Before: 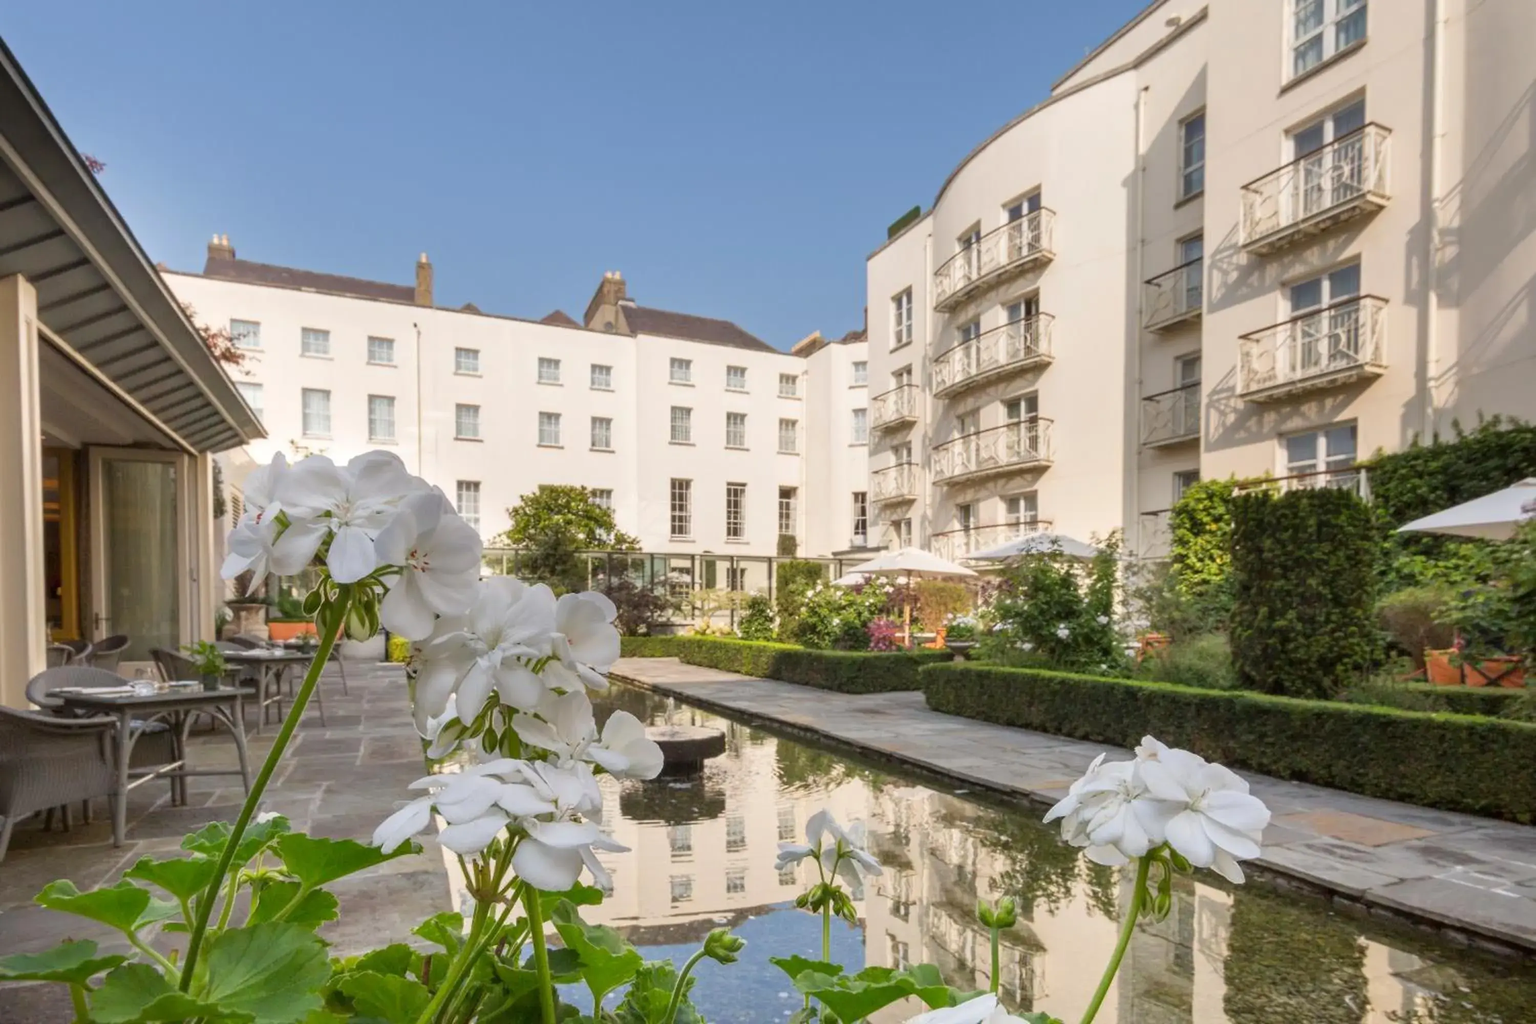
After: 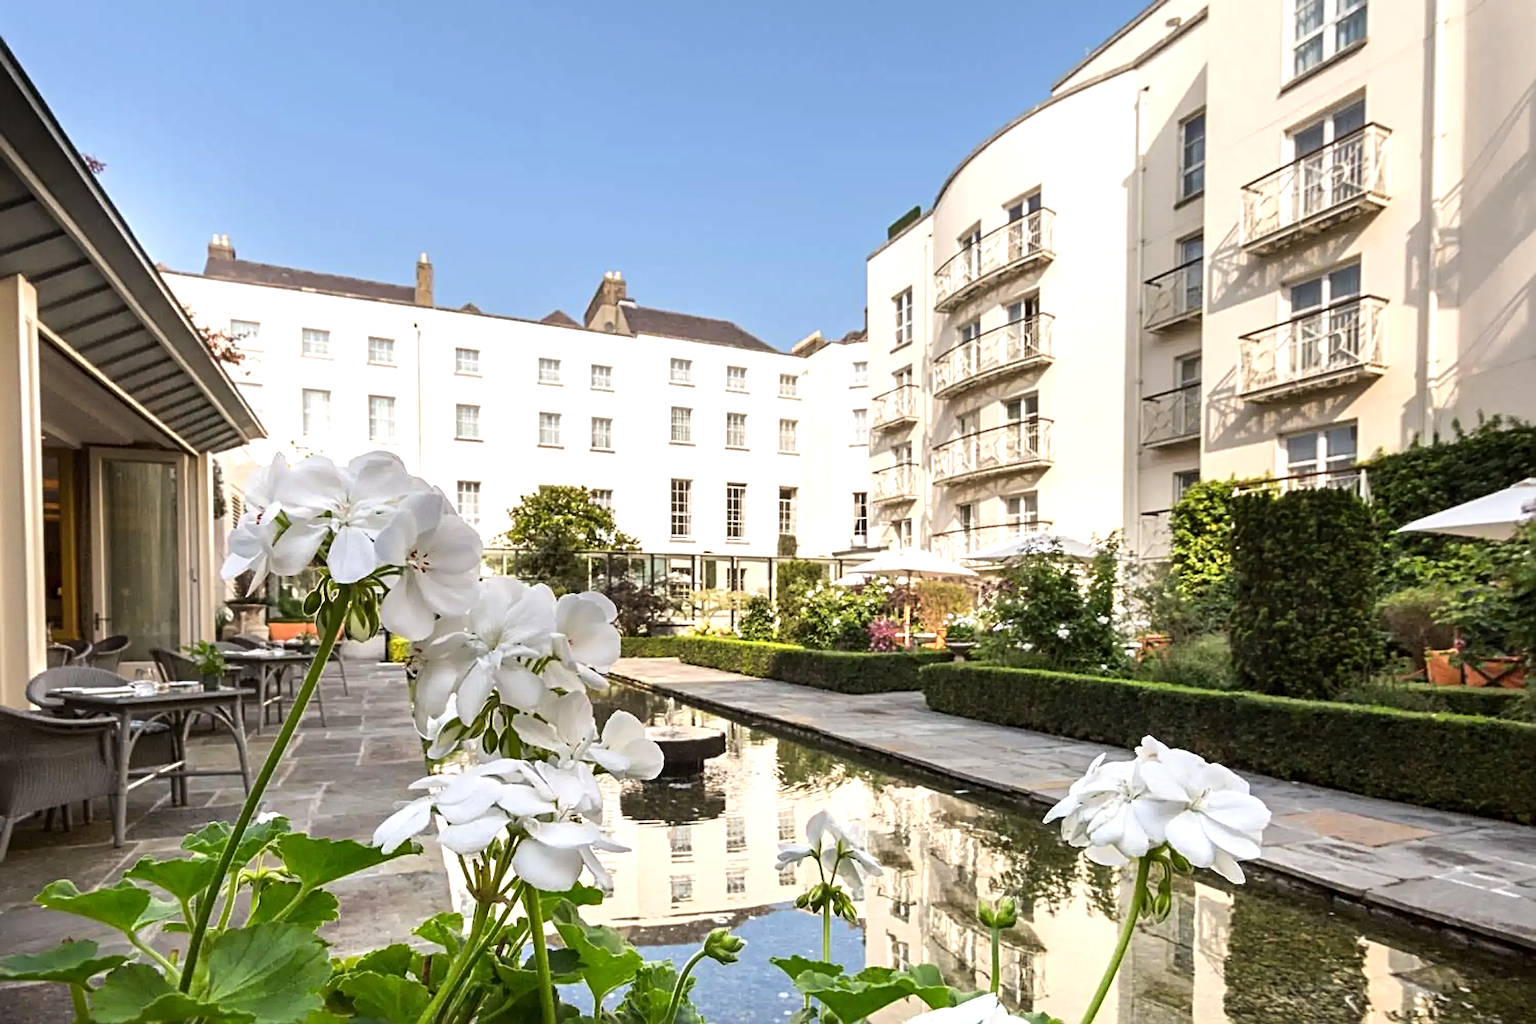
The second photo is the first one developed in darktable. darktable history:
sharpen: radius 4.836
tone equalizer: -8 EV -0.761 EV, -7 EV -0.729 EV, -6 EV -0.633 EV, -5 EV -0.374 EV, -3 EV 0.398 EV, -2 EV 0.6 EV, -1 EV 0.697 EV, +0 EV 0.777 EV, edges refinement/feathering 500, mask exposure compensation -1.57 EV, preserve details no
